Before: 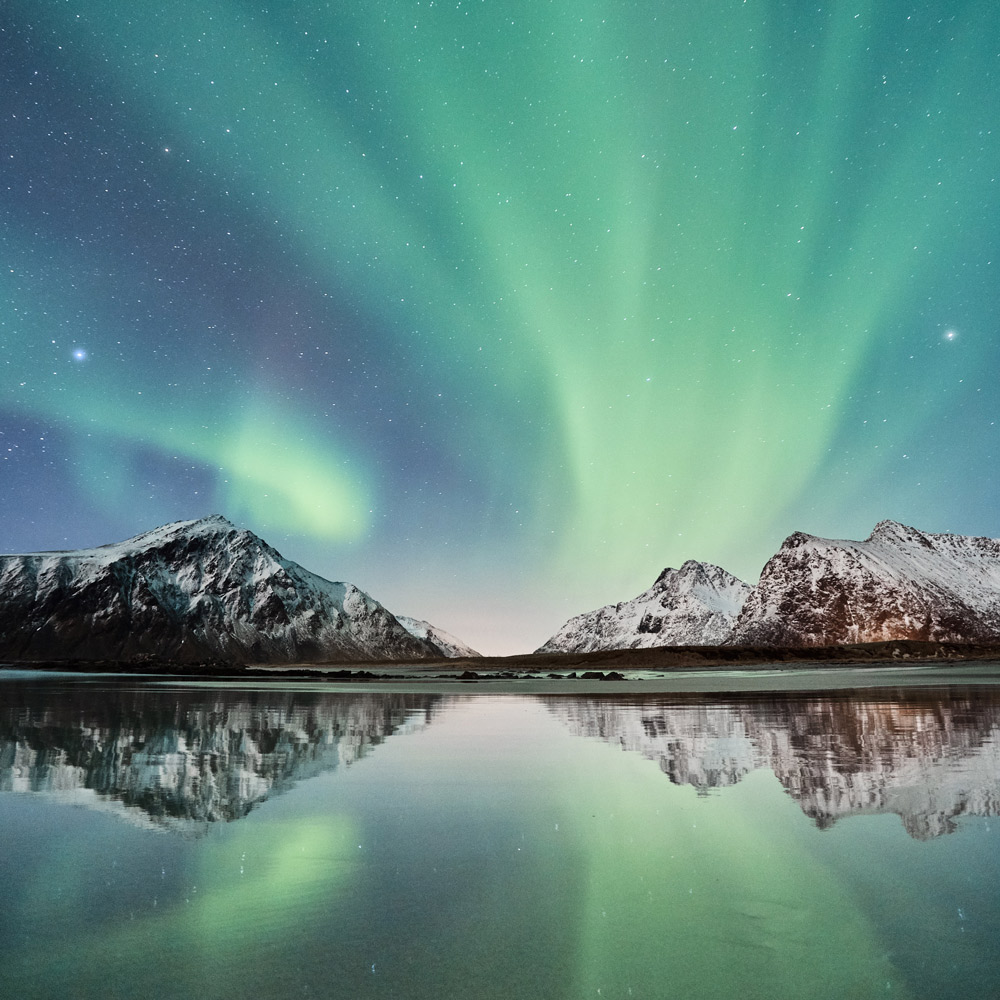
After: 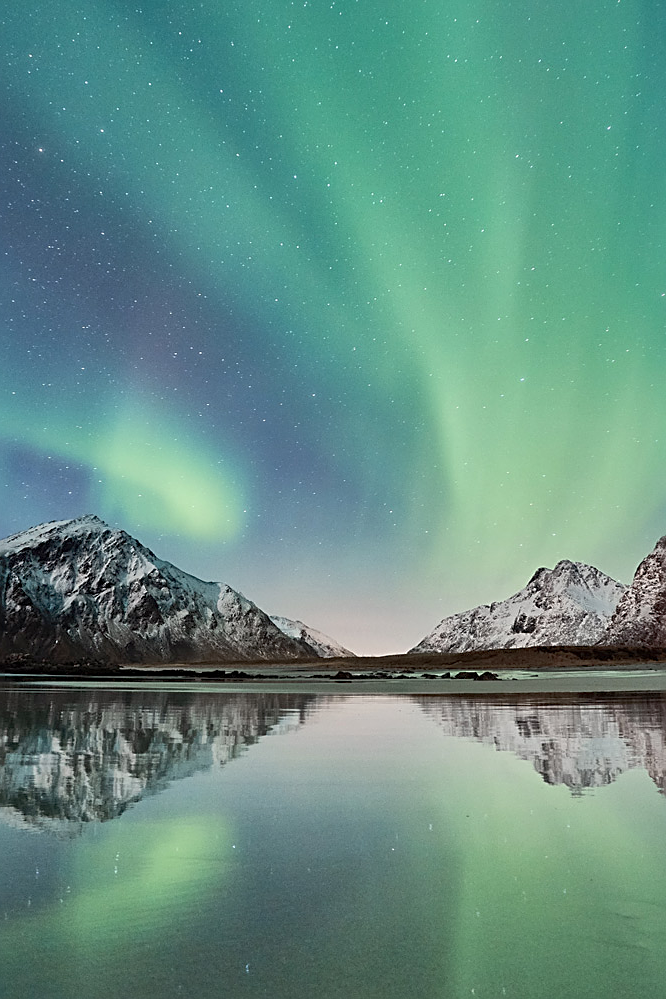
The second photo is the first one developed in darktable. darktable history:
sharpen: on, module defaults
shadows and highlights: on, module defaults
crop and rotate: left 12.648%, right 20.685%
